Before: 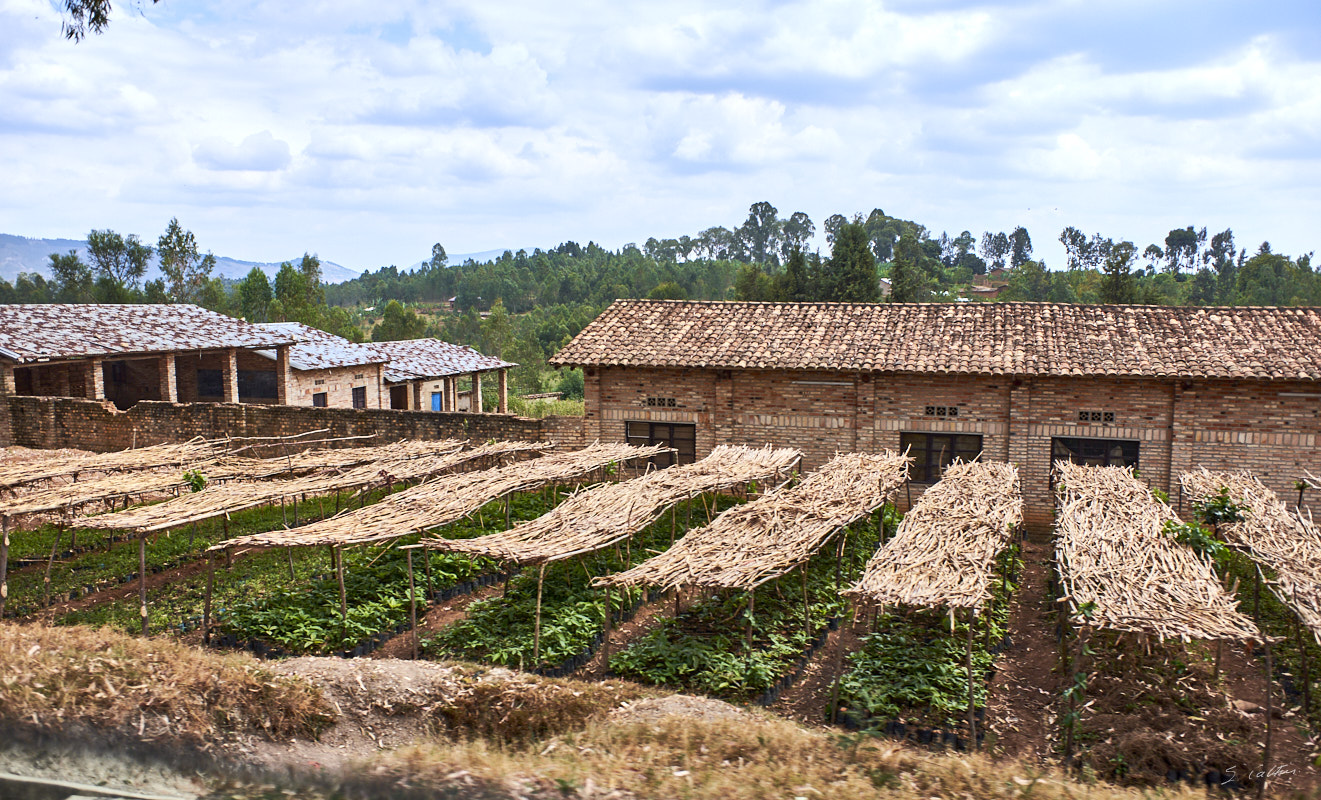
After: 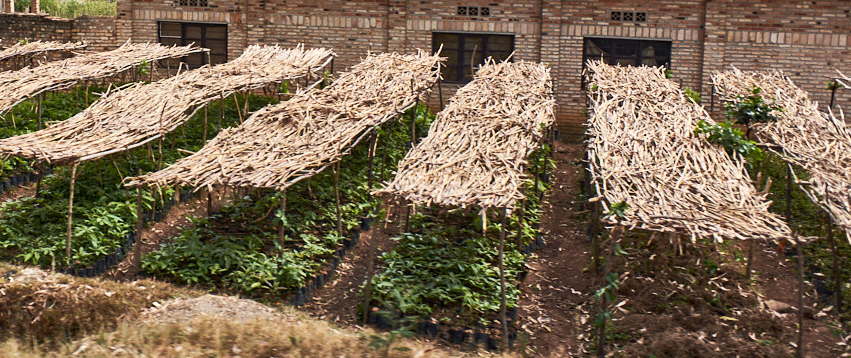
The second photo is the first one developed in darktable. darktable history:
vibrance: vibrance 0%
crop and rotate: left 35.509%, top 50.238%, bottom 4.934%
